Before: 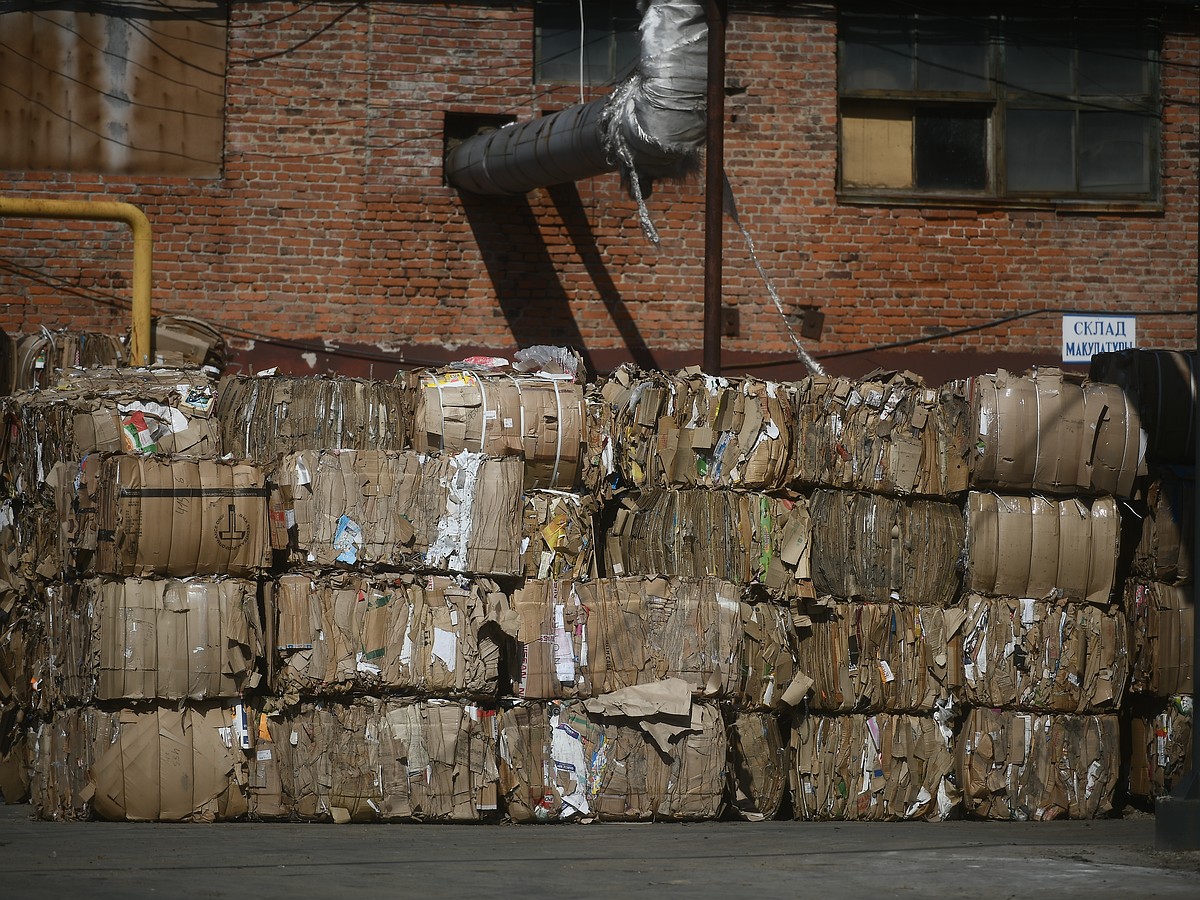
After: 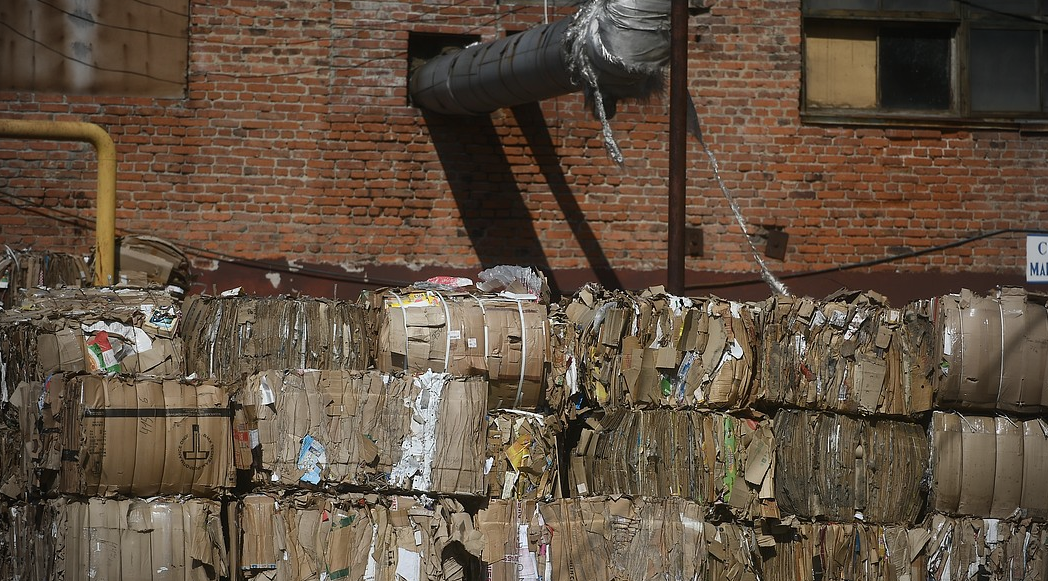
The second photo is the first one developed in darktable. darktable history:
vignetting: width/height ratio 1.094
crop: left 3.015%, top 8.969%, right 9.647%, bottom 26.457%
